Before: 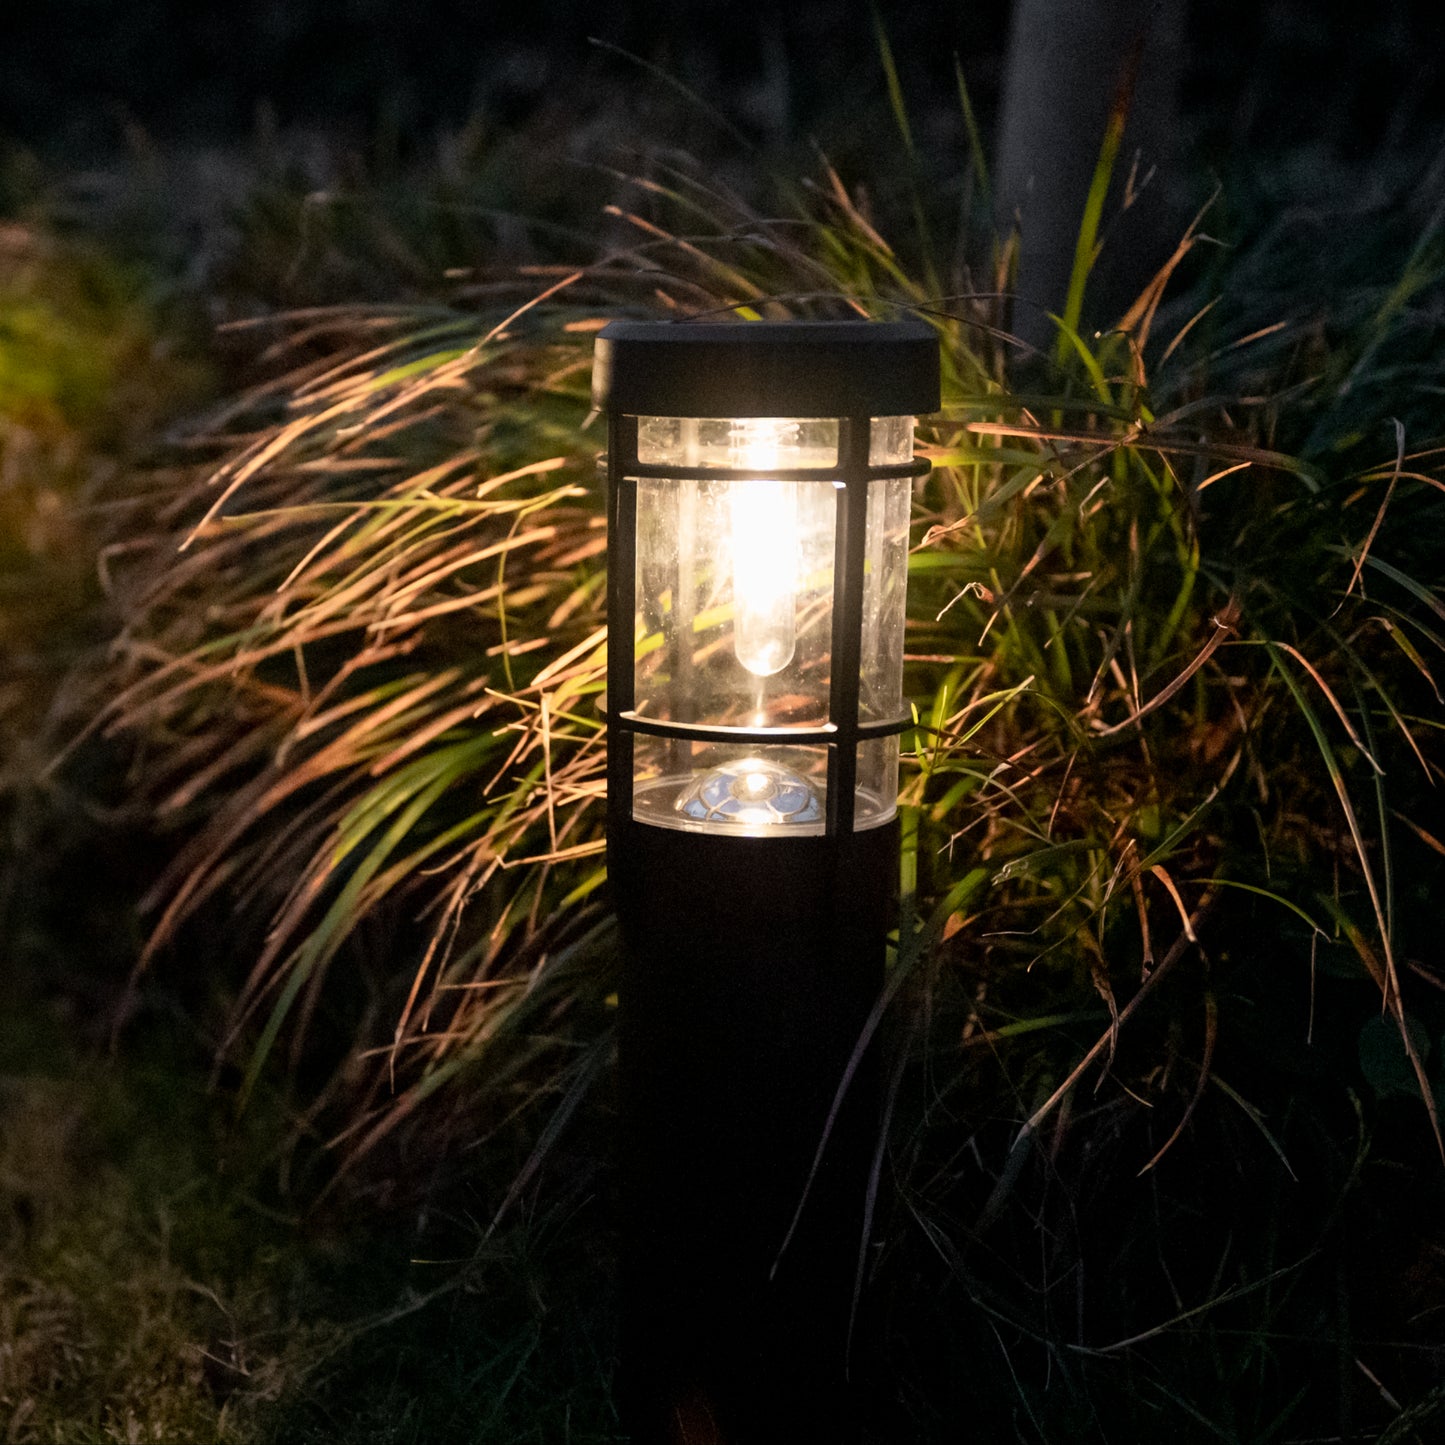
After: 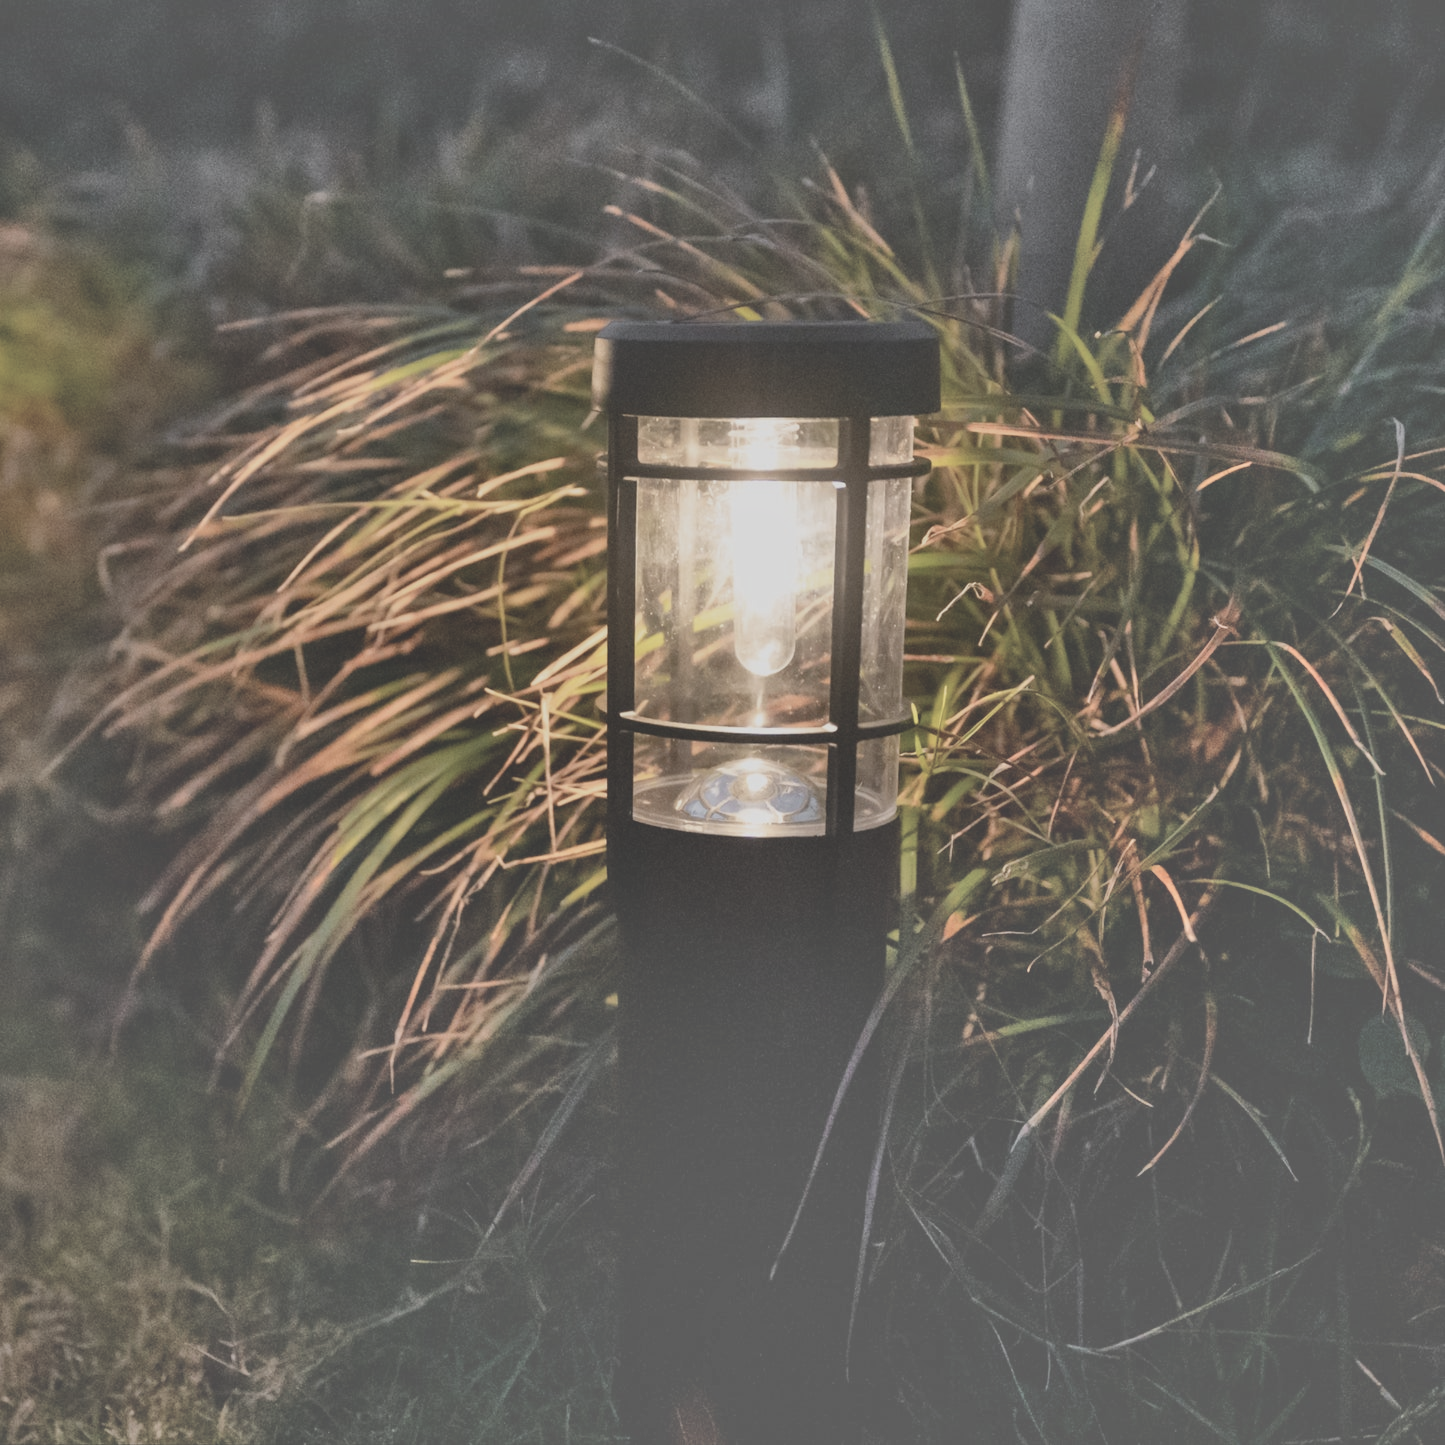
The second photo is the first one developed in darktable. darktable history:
contrast brightness saturation: contrast -0.26, saturation -0.43
shadows and highlights: shadows 75, highlights -25, soften with gaussian
color balance: lift [1.007, 1, 1, 1], gamma [1.097, 1, 1, 1]
